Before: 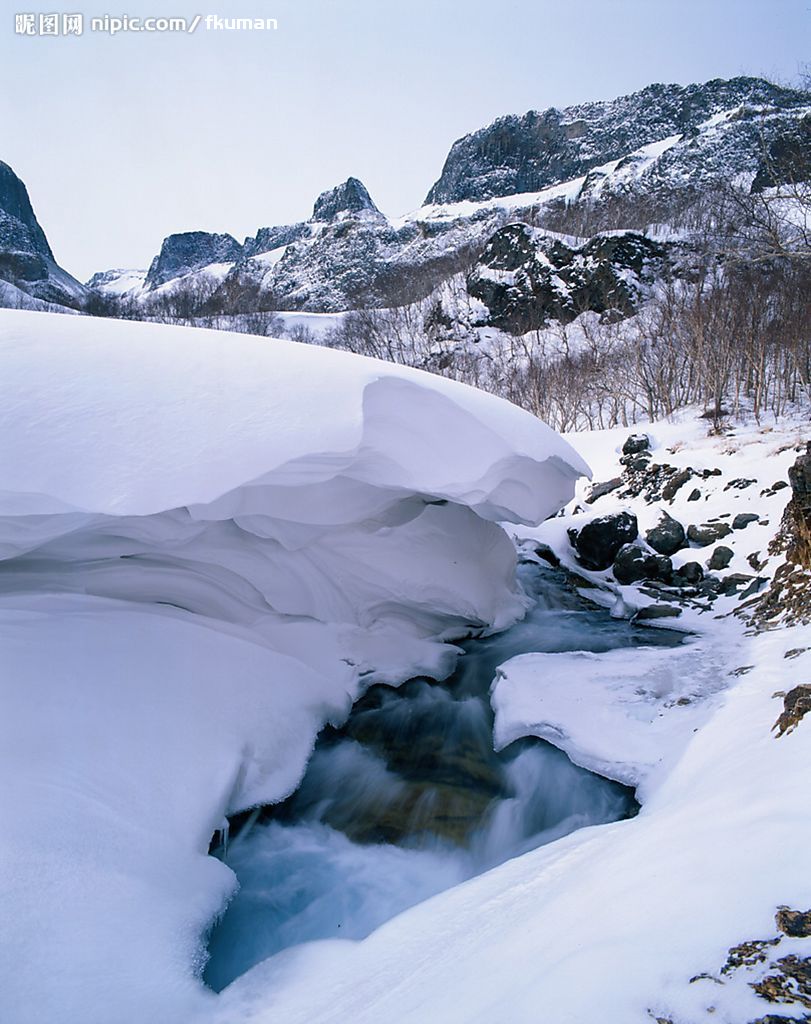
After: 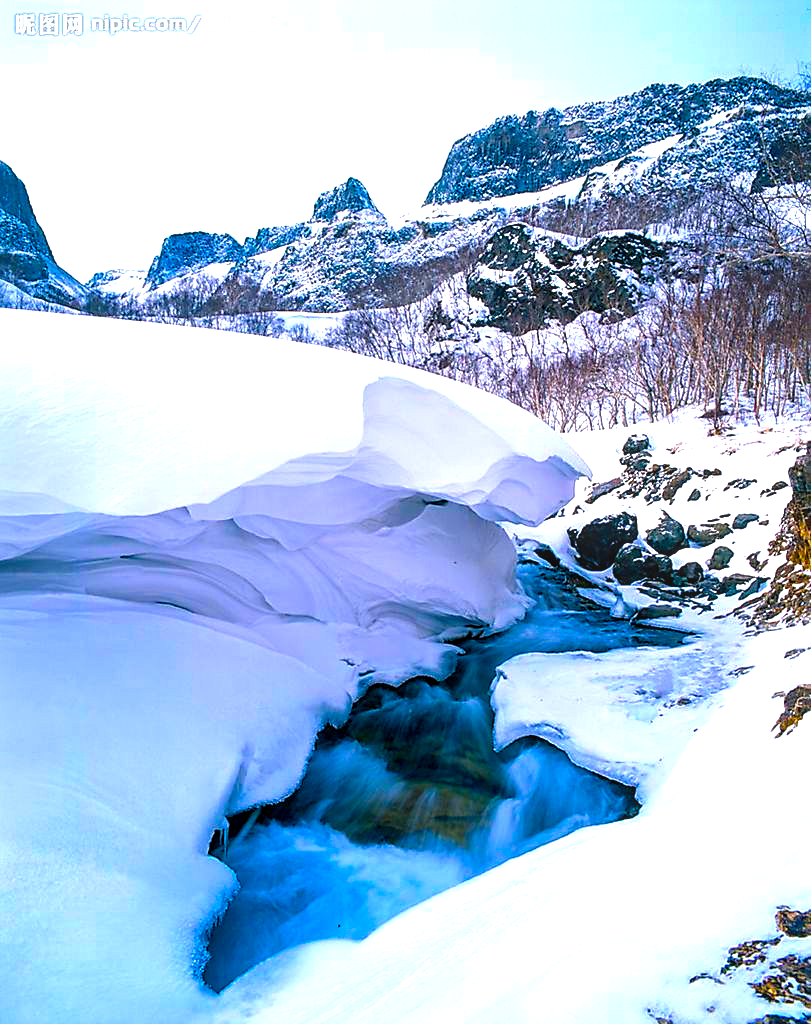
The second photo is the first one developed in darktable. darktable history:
sharpen: on, module defaults
exposure: compensate highlight preservation false
local contrast: detail 130%
color balance rgb: linear chroma grading › global chroma 20%, perceptual saturation grading › global saturation 65%, perceptual saturation grading › highlights 50%, perceptual saturation grading › shadows 30%, perceptual brilliance grading › global brilliance 12%, perceptual brilliance grading › highlights 15%, global vibrance 20%
